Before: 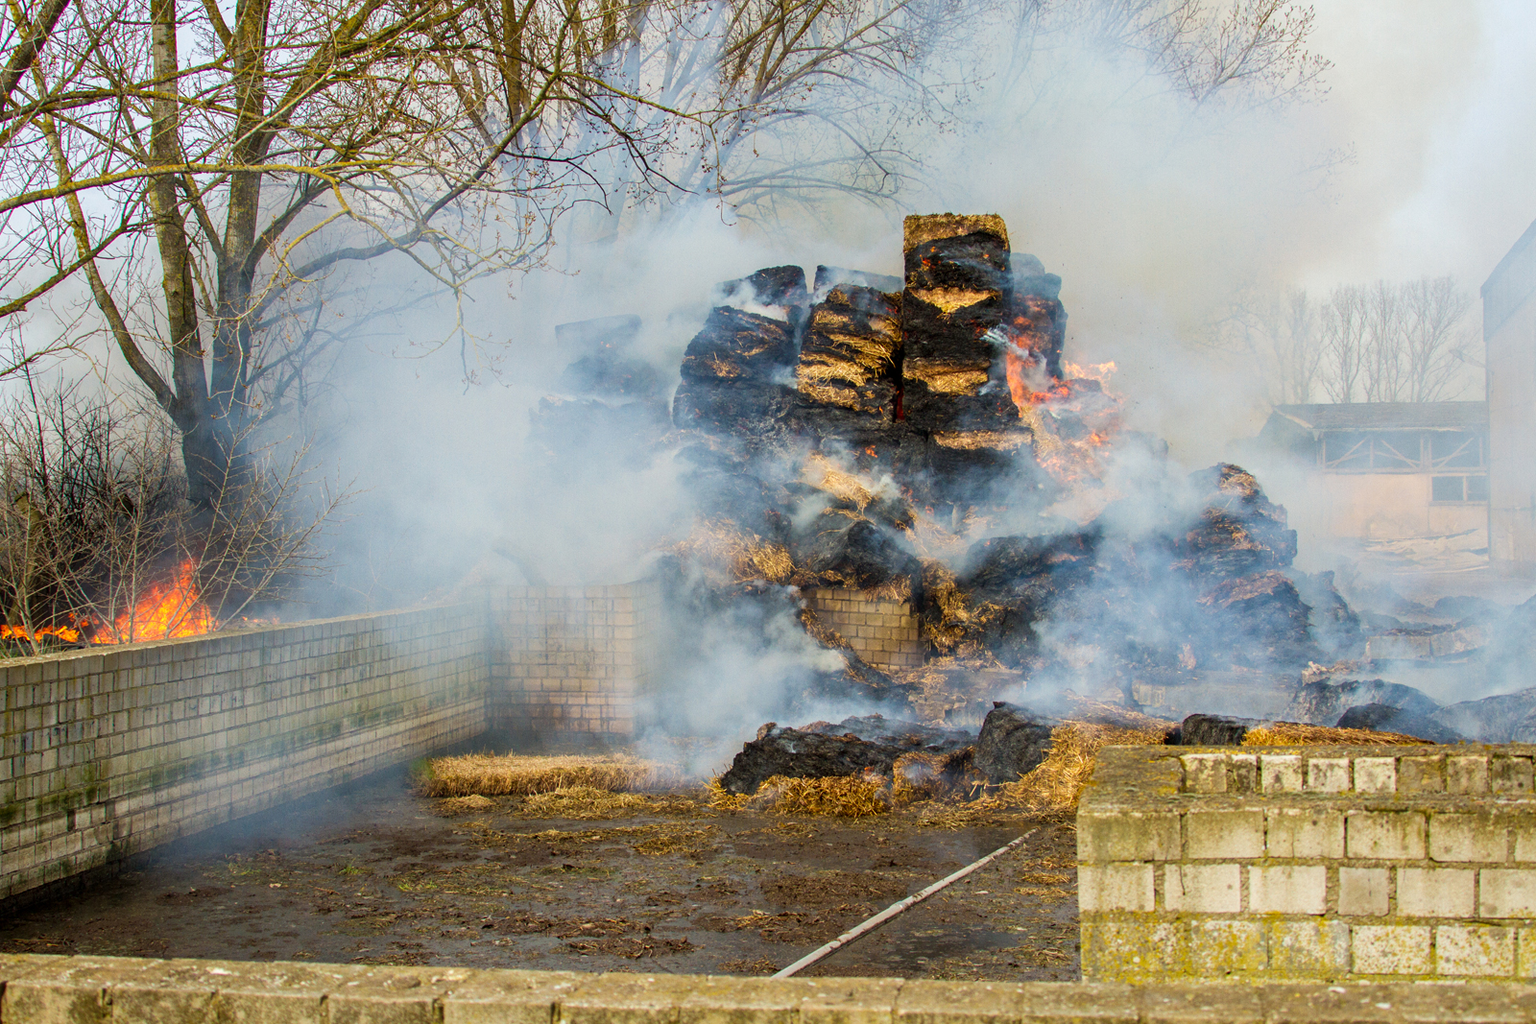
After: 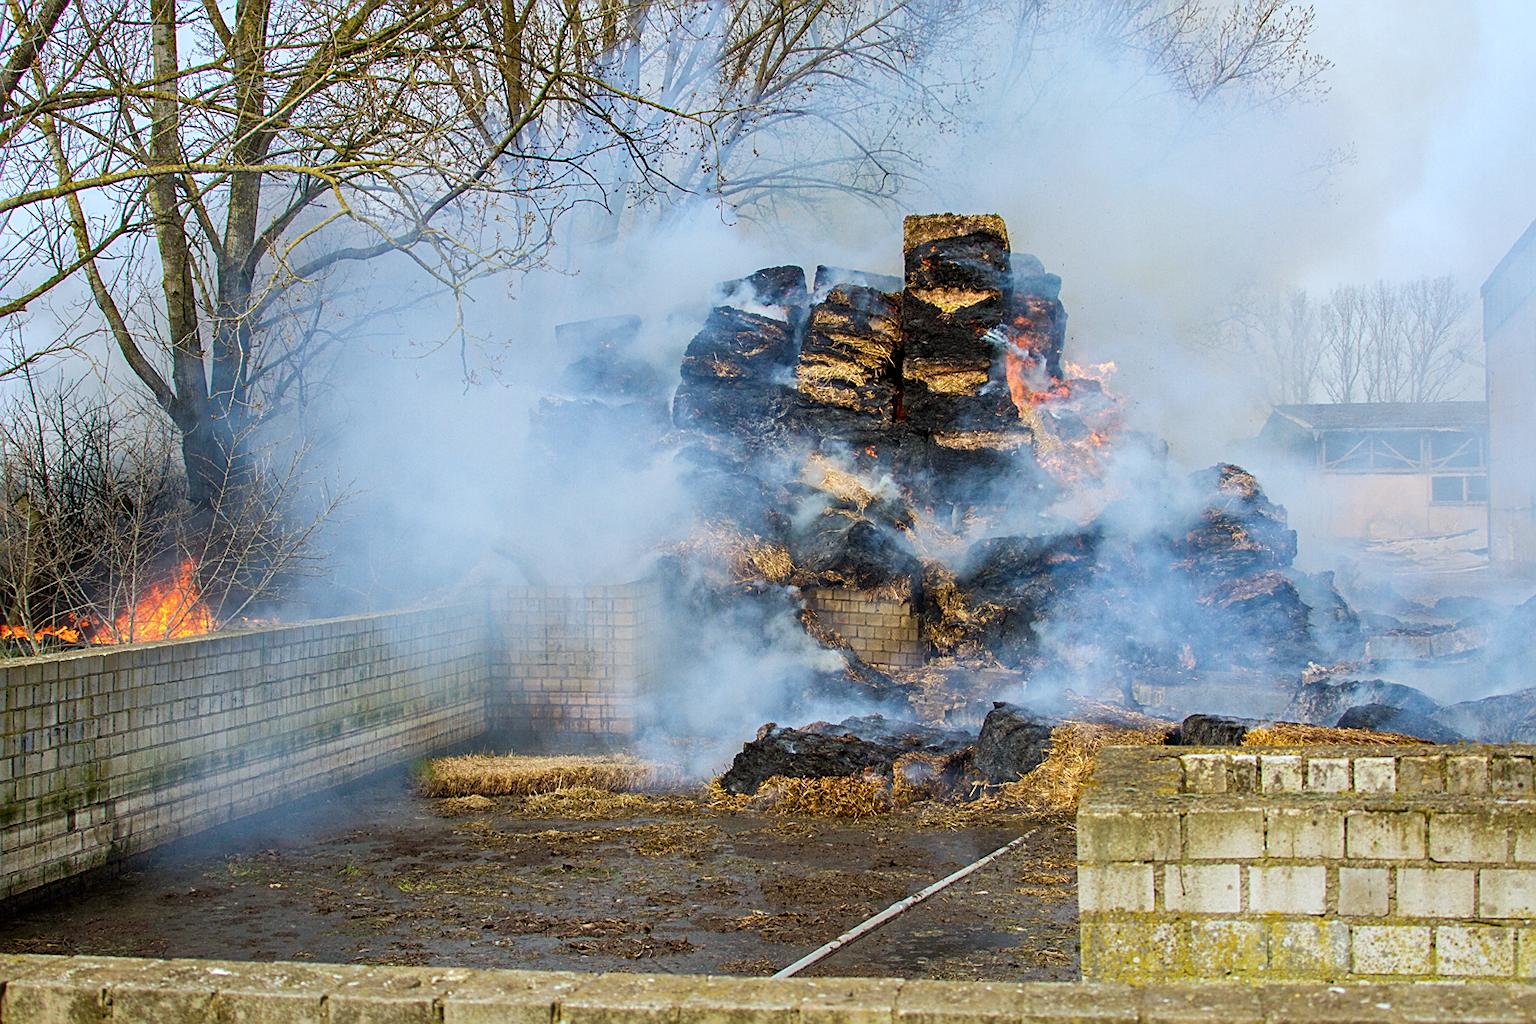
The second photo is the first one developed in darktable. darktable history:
sharpen: on, module defaults
color calibration: illuminant as shot in camera, x 0.369, y 0.376, temperature 4321.86 K
